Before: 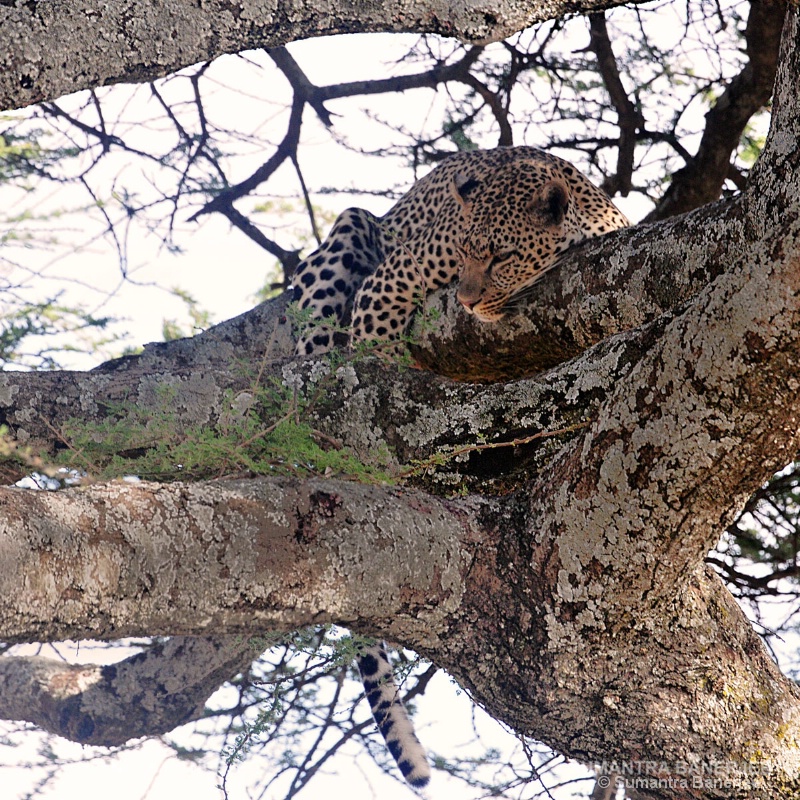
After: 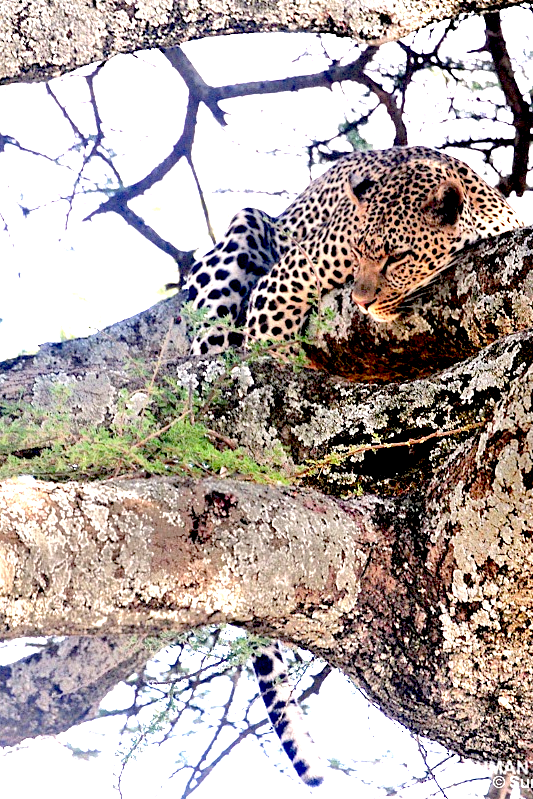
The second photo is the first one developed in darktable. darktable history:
exposure: black level correction 0.016, exposure 1.773 EV, compensate exposure bias true, compensate highlight preservation false
crop and rotate: left 13.331%, right 19.973%
